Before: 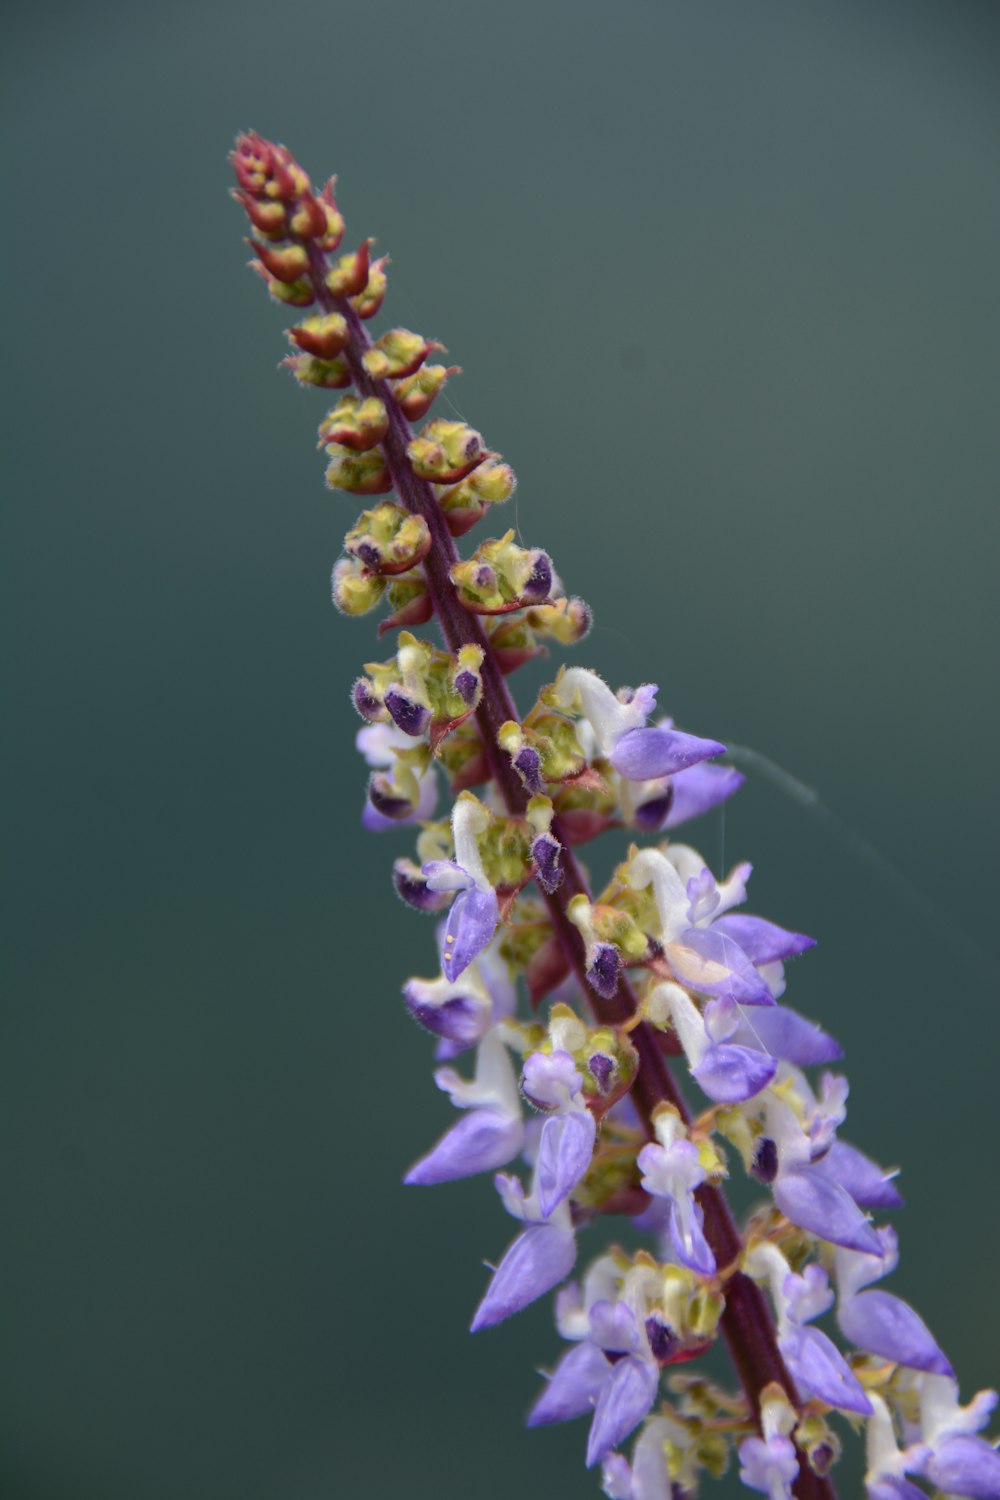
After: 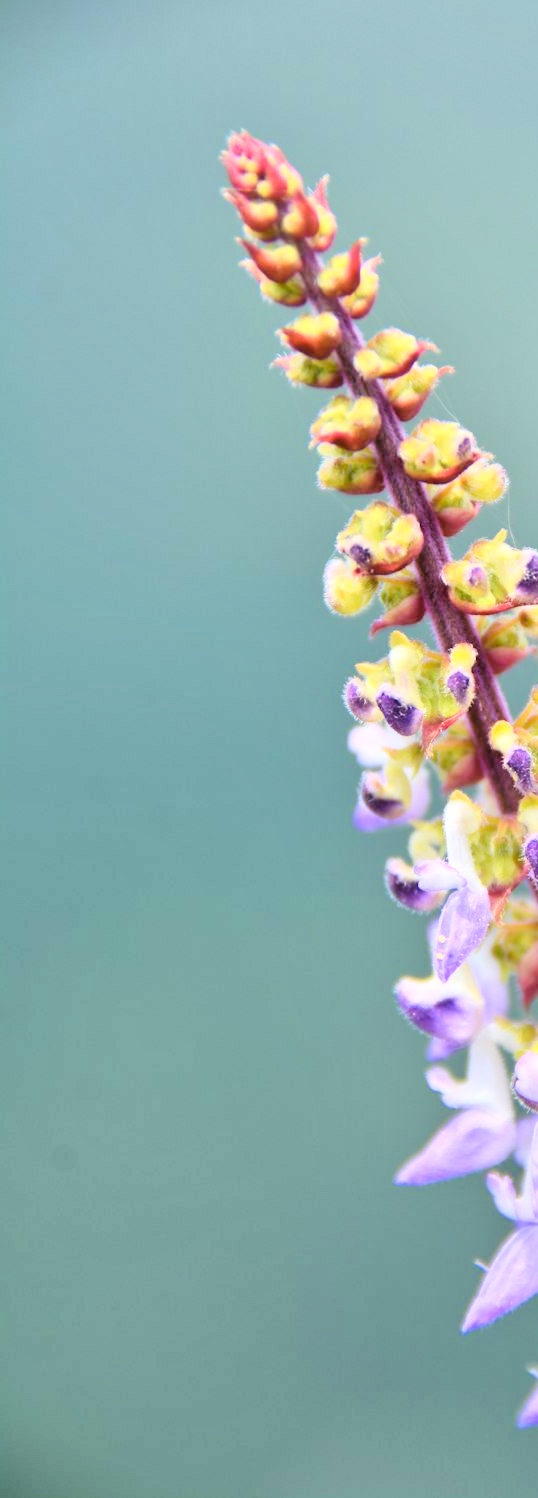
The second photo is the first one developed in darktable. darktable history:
base curve: curves: ch0 [(0, 0.003) (0.001, 0.002) (0.006, 0.004) (0.02, 0.022) (0.048, 0.086) (0.094, 0.234) (0.162, 0.431) (0.258, 0.629) (0.385, 0.8) (0.548, 0.918) (0.751, 0.988) (1, 1)]
crop: left 0.87%, right 45.265%, bottom 0.08%
tone equalizer: -7 EV 0.16 EV, -6 EV 0.625 EV, -5 EV 1.17 EV, -4 EV 1.3 EV, -3 EV 1.13 EV, -2 EV 0.6 EV, -1 EV 0.15 EV
